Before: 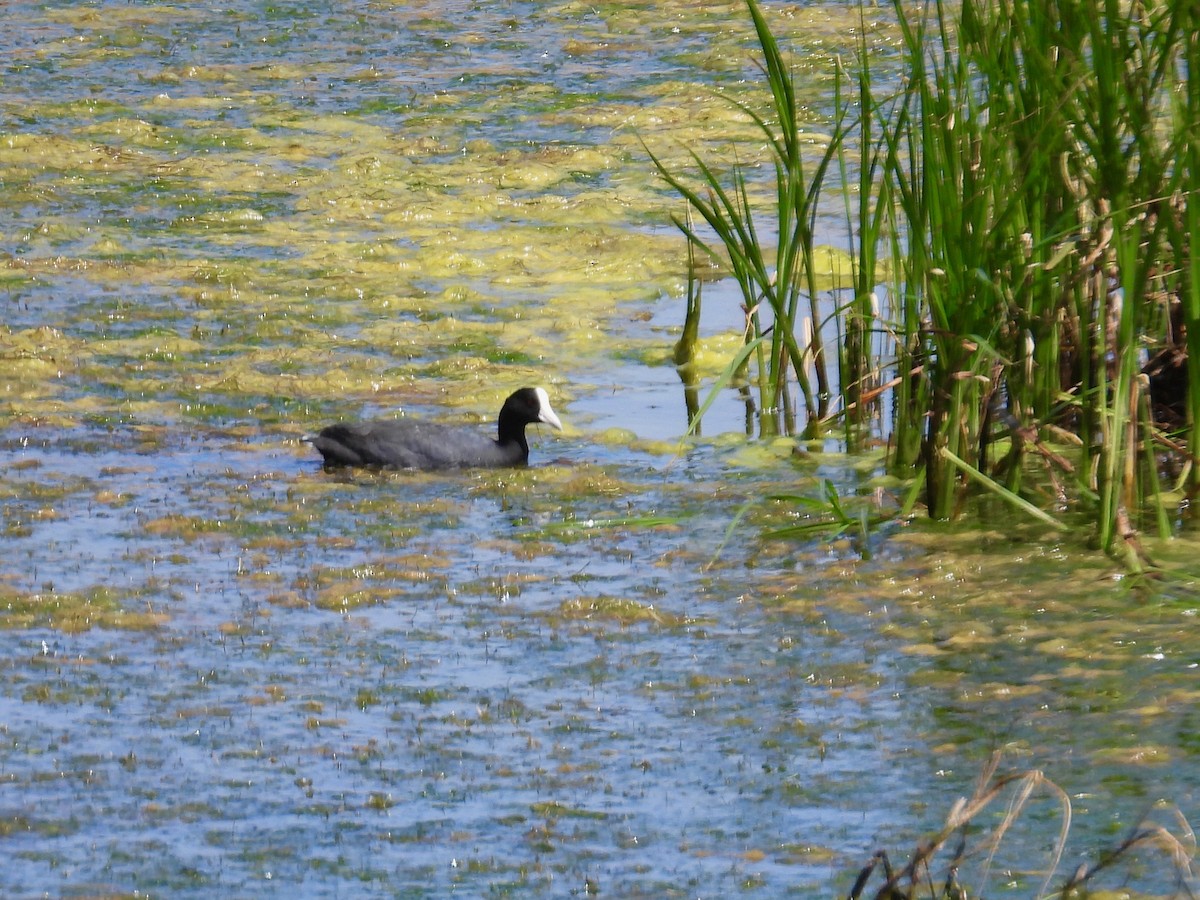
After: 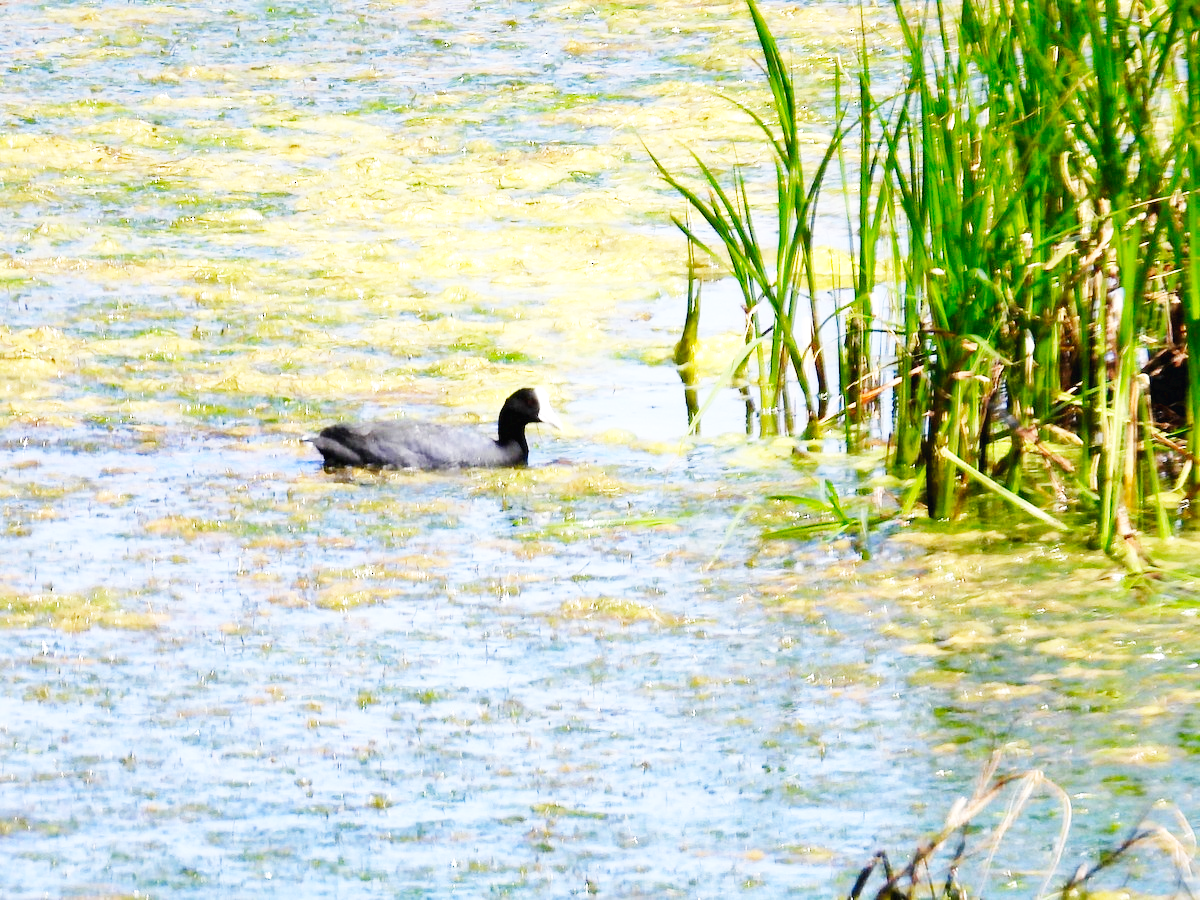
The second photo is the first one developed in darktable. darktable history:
base curve: curves: ch0 [(0, 0.003) (0.001, 0.002) (0.006, 0.004) (0.02, 0.022) (0.048, 0.086) (0.094, 0.234) (0.162, 0.431) (0.258, 0.629) (0.385, 0.8) (0.548, 0.918) (0.751, 0.988) (1, 1)], preserve colors none
exposure: black level correction 0, exposure 0.5 EV, compensate highlight preservation false
